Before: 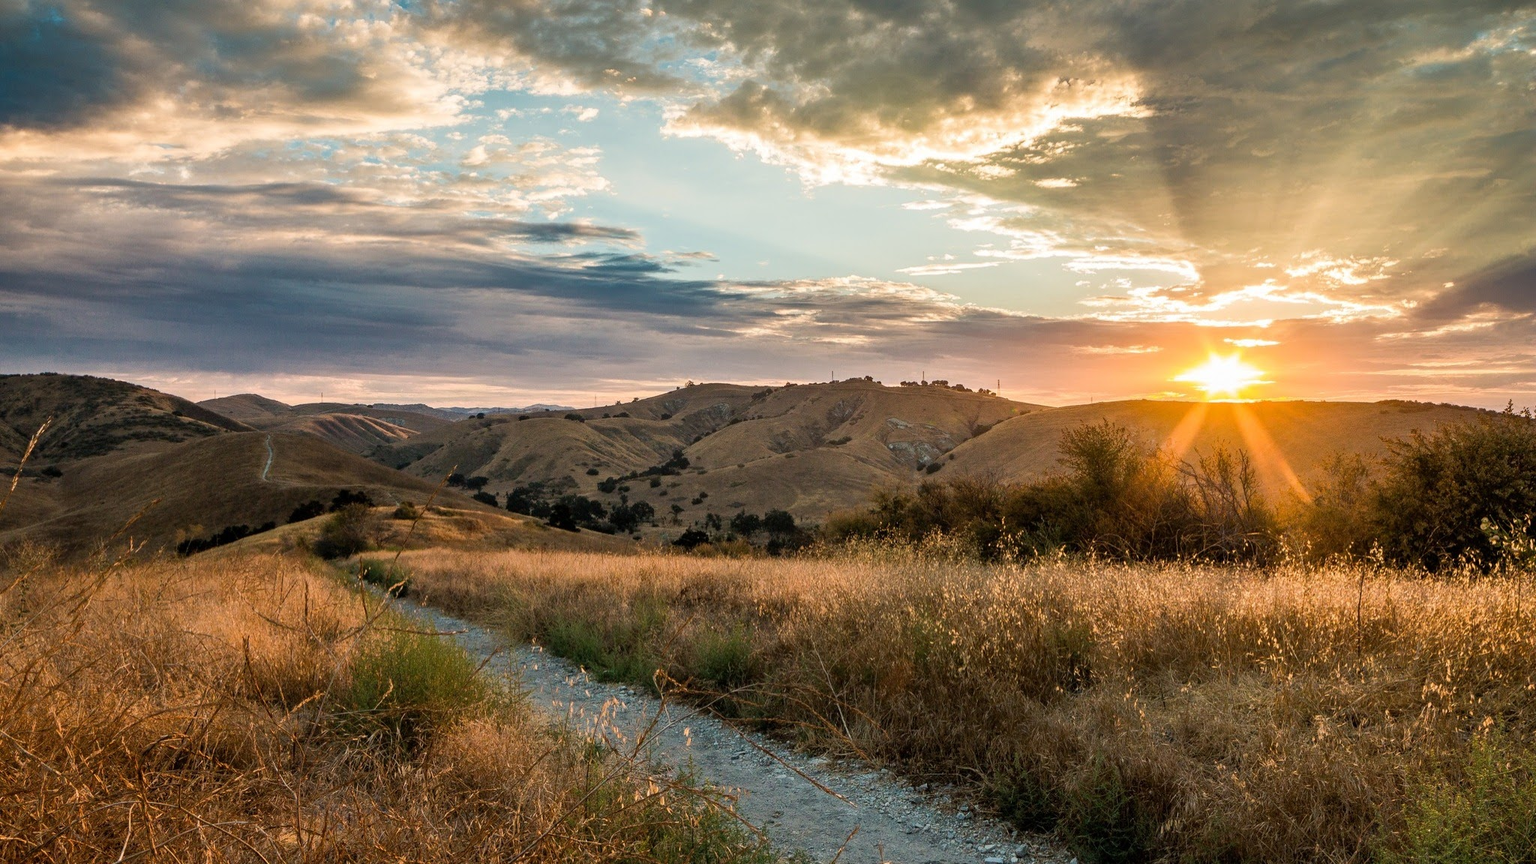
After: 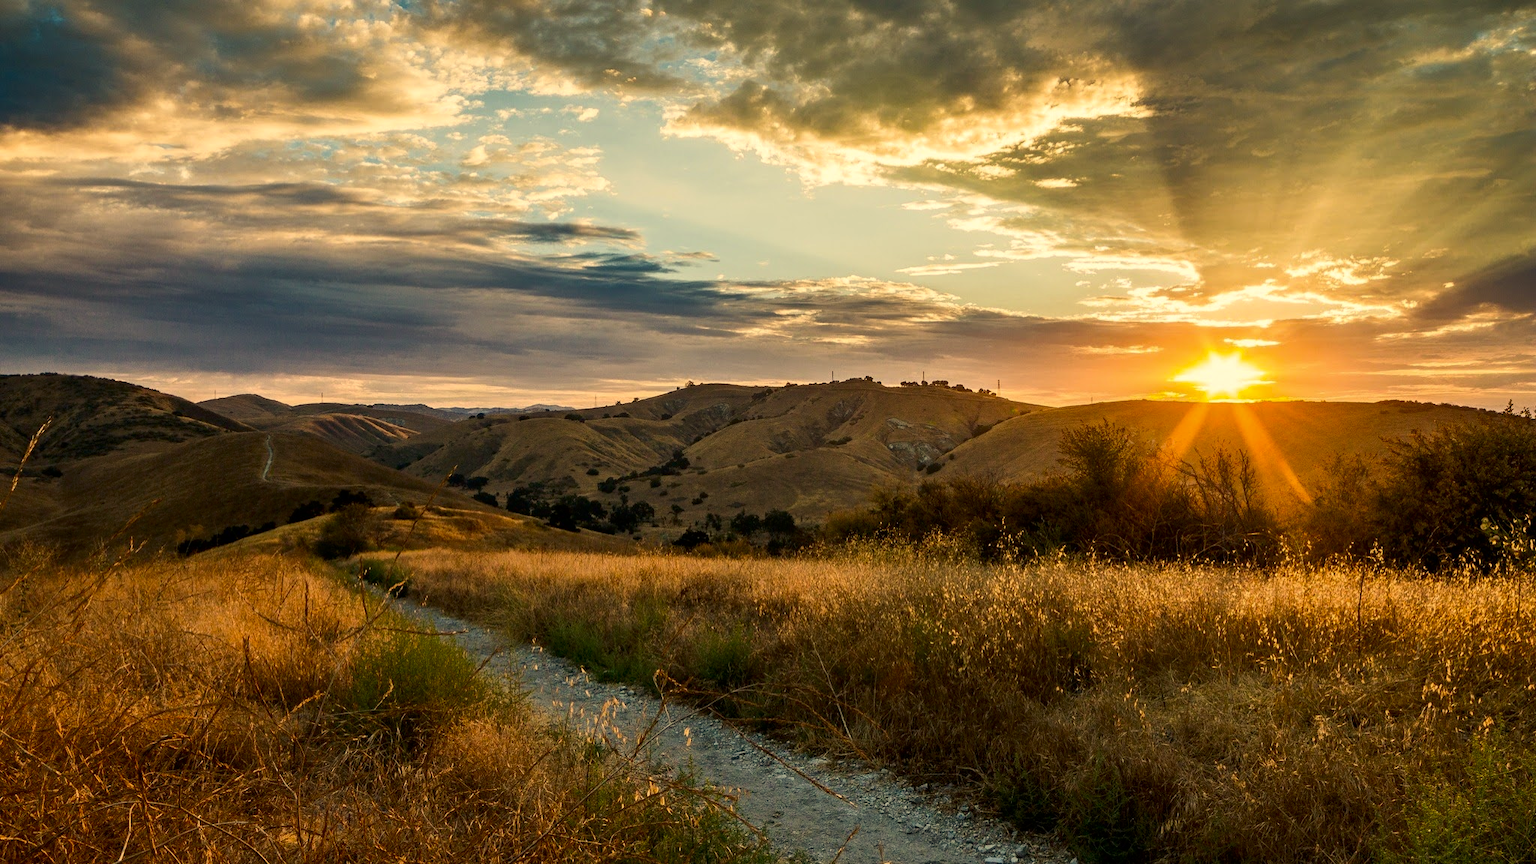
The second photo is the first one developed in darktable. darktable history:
color correction: highlights a* 2.72, highlights b* 22.8
contrast brightness saturation: contrast 0.07, brightness -0.13, saturation 0.06
